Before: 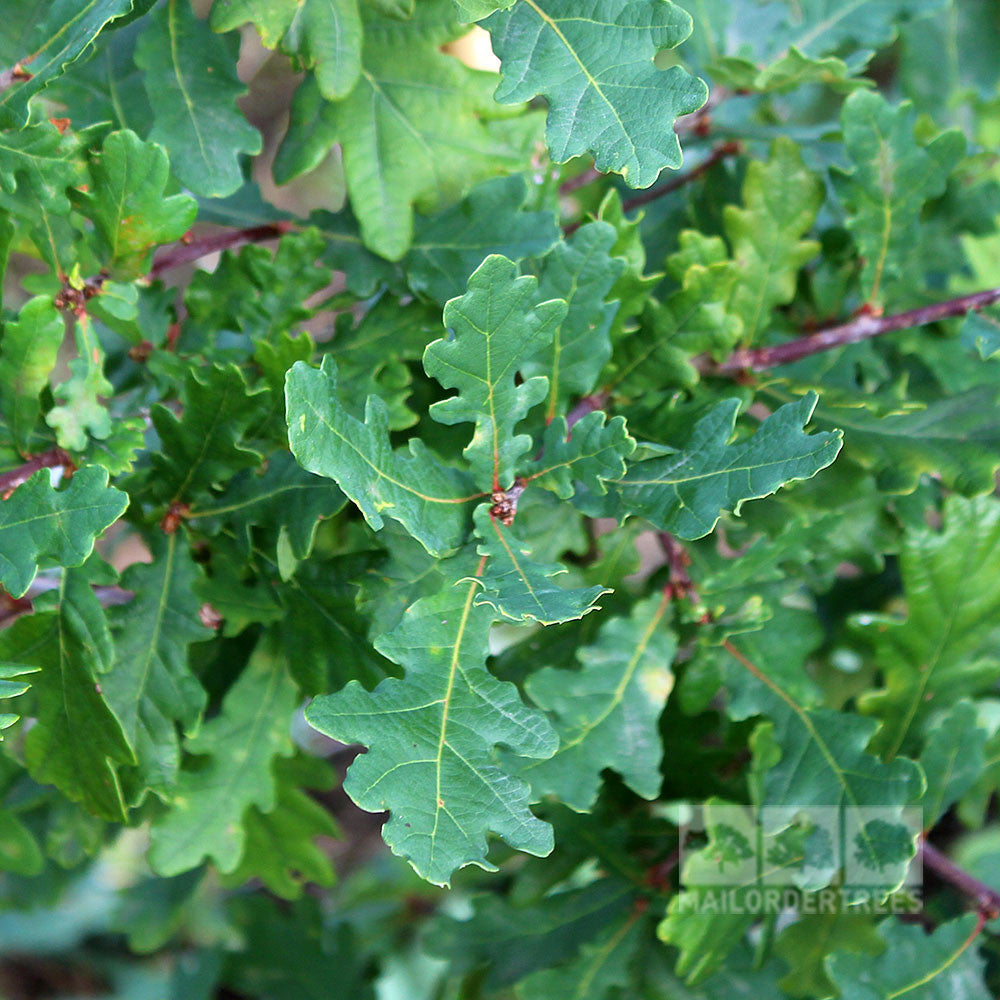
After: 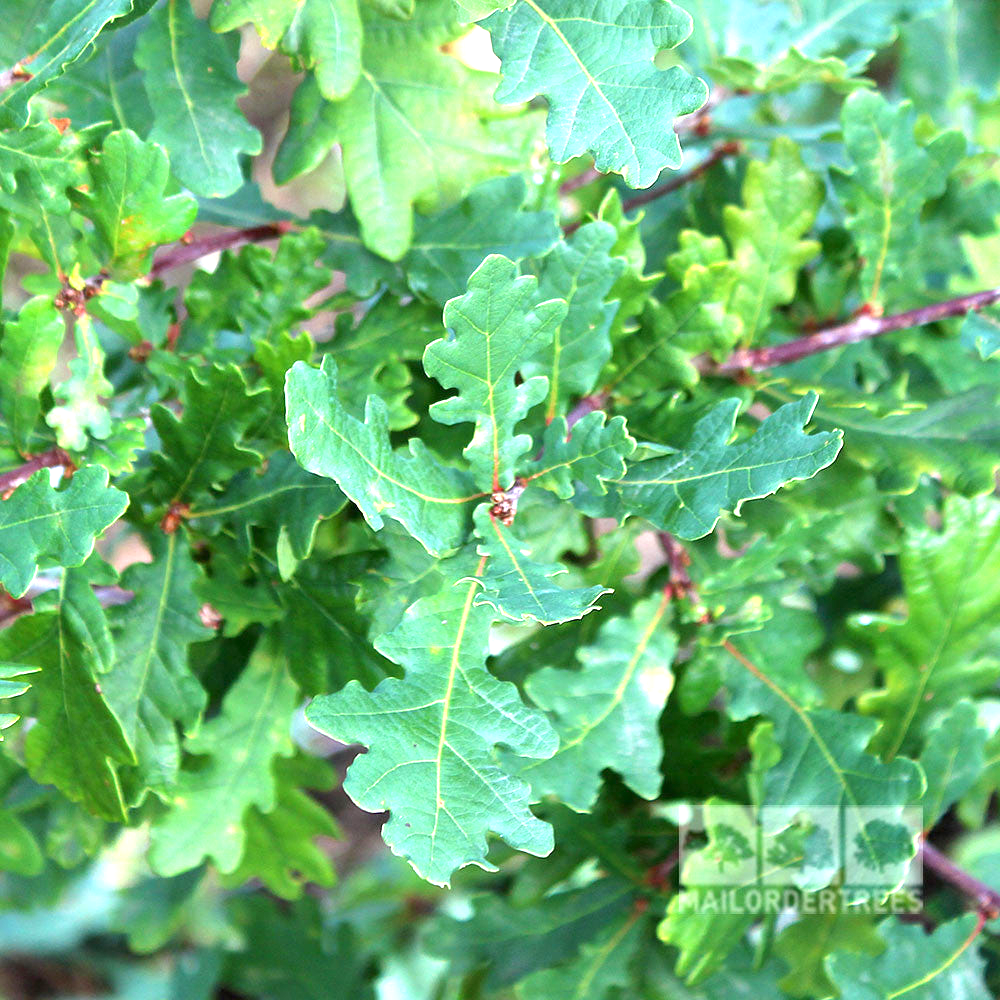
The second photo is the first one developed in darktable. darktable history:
exposure: exposure 1.074 EV, compensate highlight preservation false
